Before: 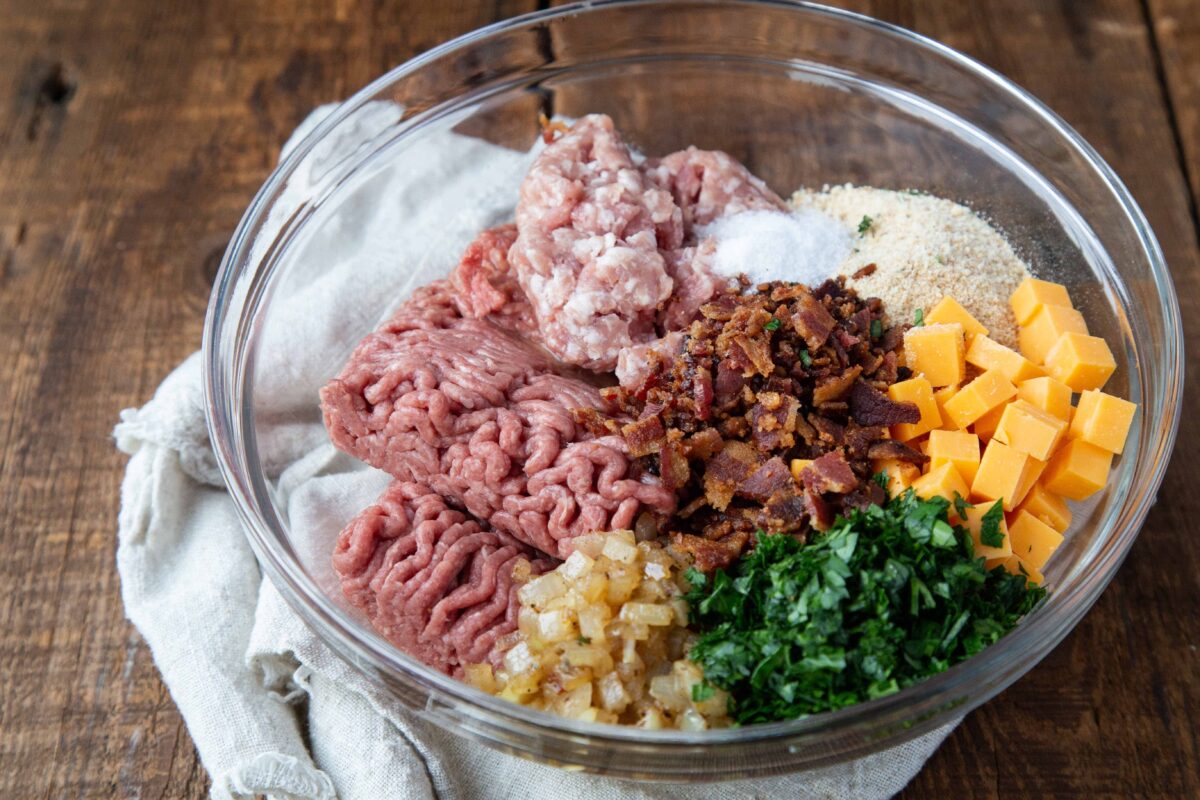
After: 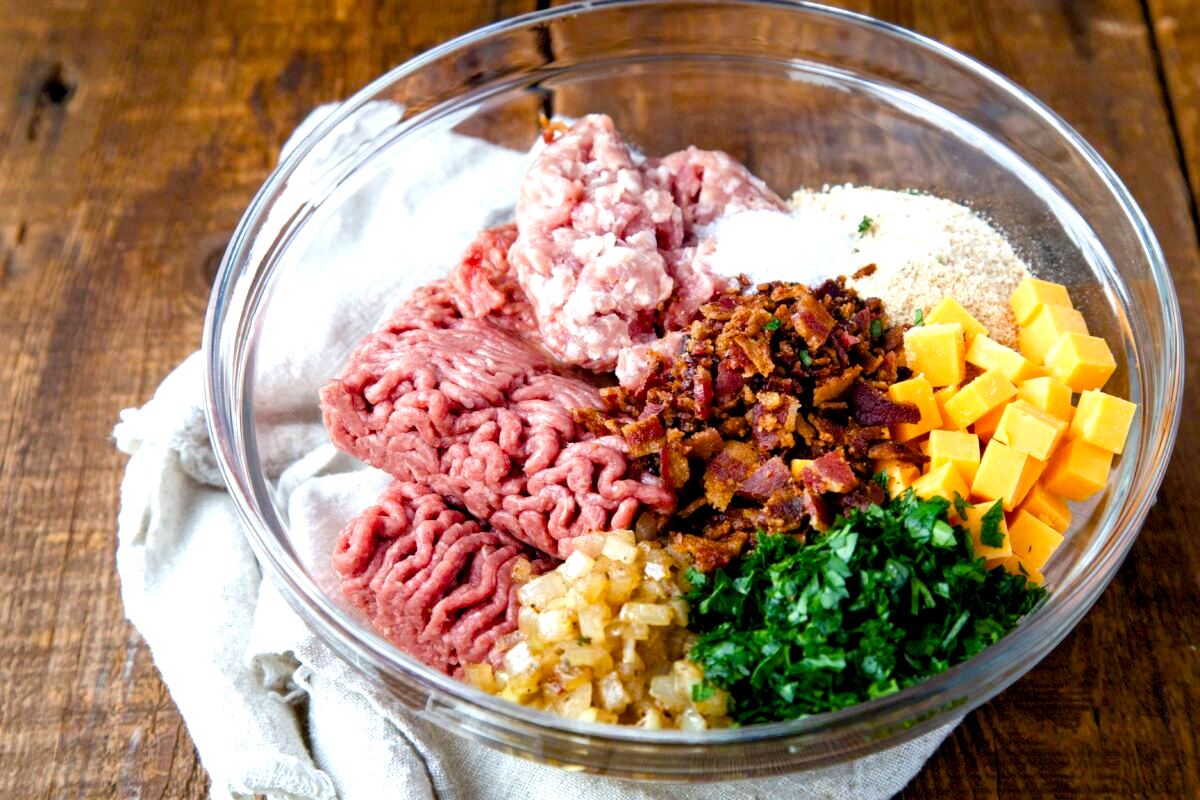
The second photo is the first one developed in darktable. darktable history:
color balance rgb: highlights gain › luminance 15.049%, perceptual saturation grading › global saturation 45.213%, perceptual saturation grading › highlights -49.563%, perceptual saturation grading › shadows 29.327%, perceptual brilliance grading › global brilliance 9.983%, perceptual brilliance grading › shadows 15.255%
exposure: black level correction 0.005, exposure 0.016 EV, compensate highlight preservation false
